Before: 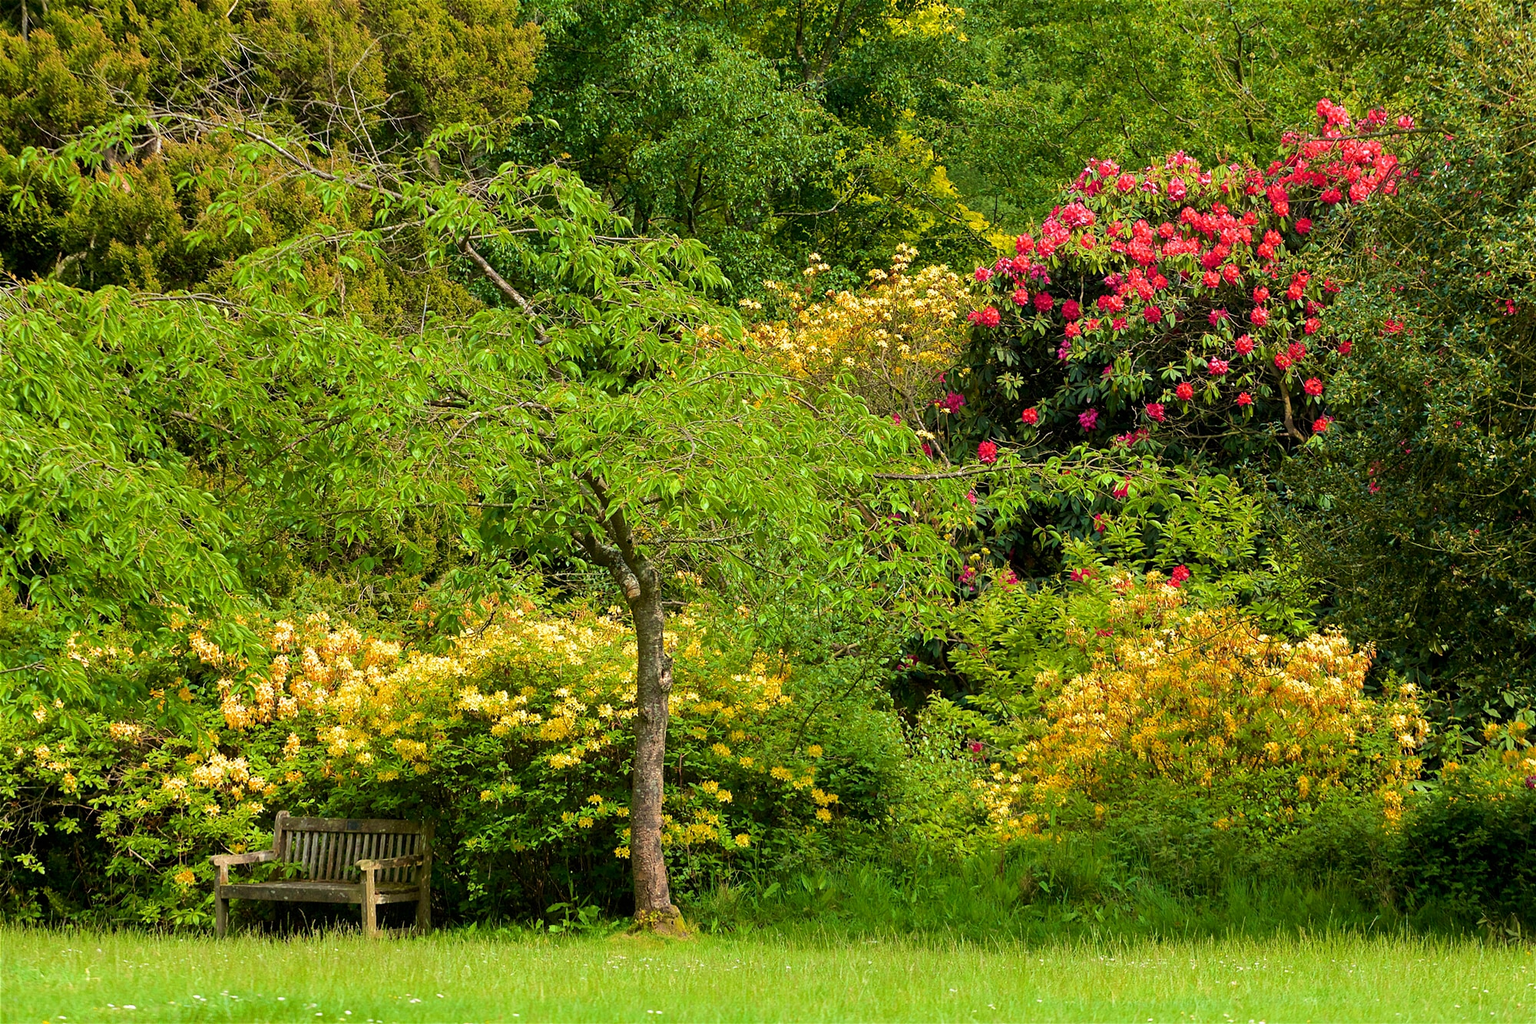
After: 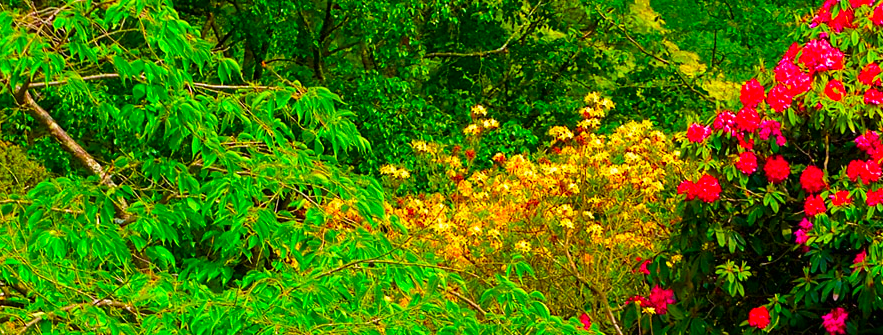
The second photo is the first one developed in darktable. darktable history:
crop: left 29.113%, top 16.848%, right 26.709%, bottom 57.961%
color correction: highlights a* 1.52, highlights b* -1.77, saturation 2.47
